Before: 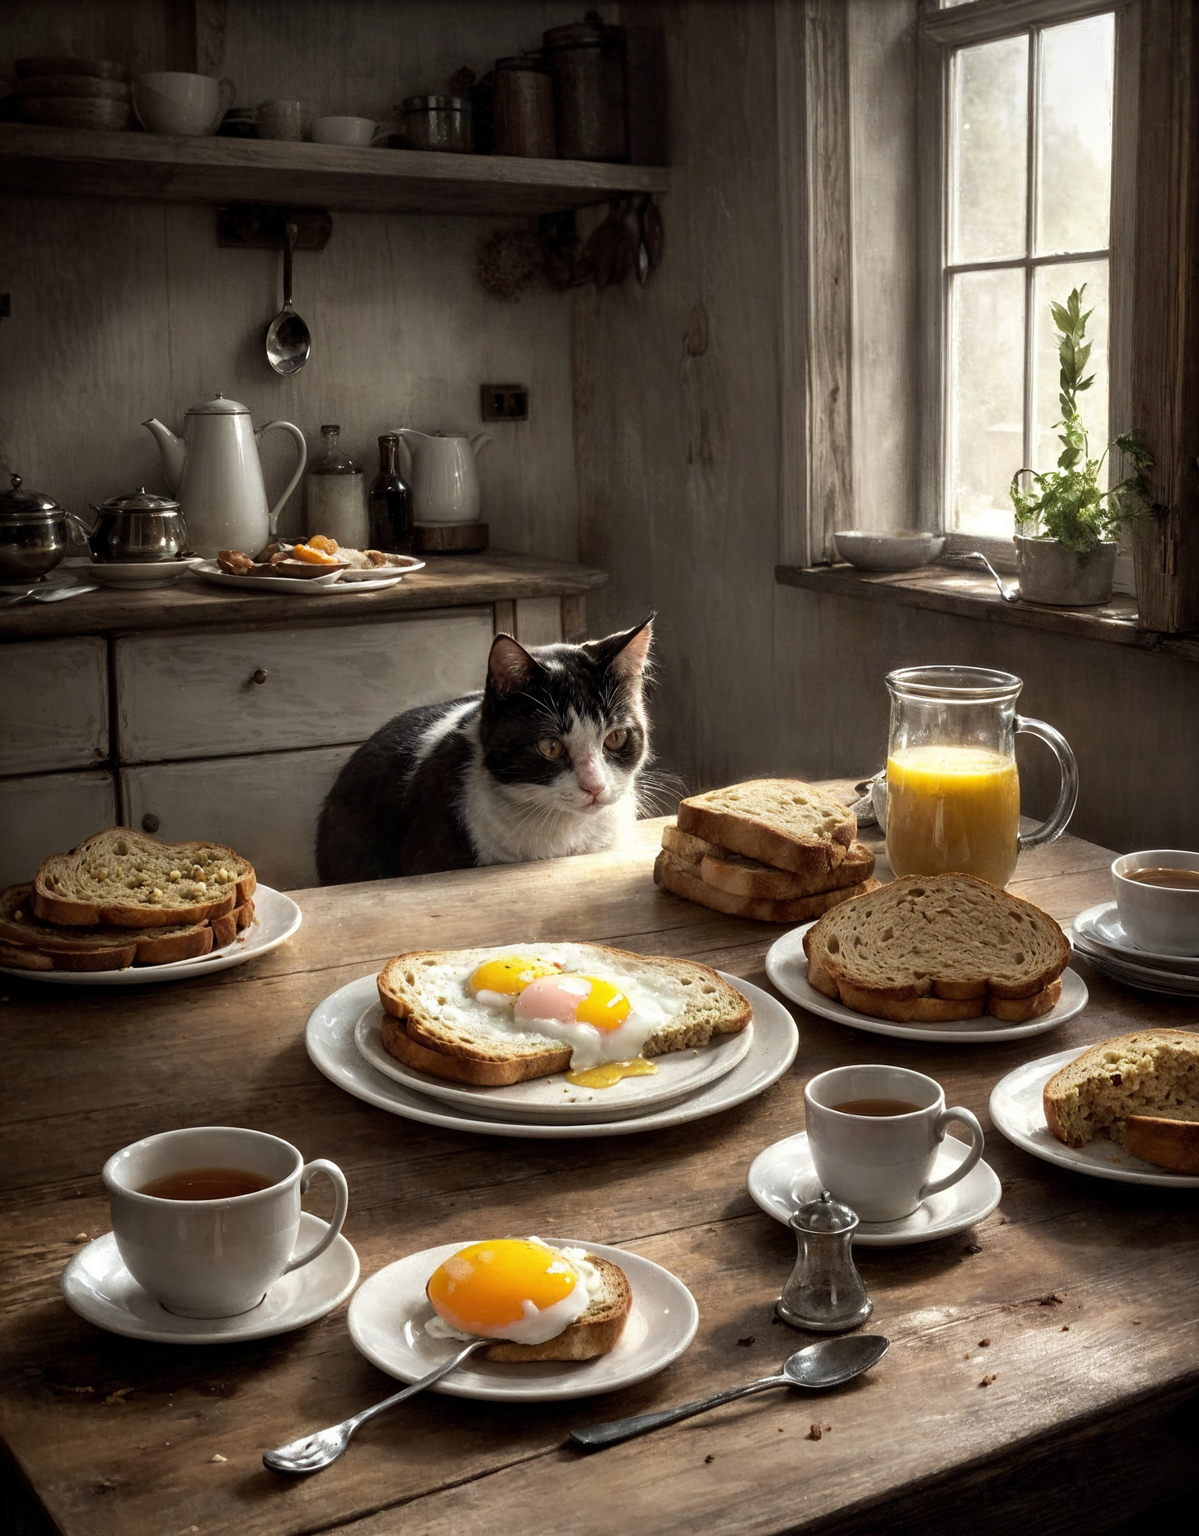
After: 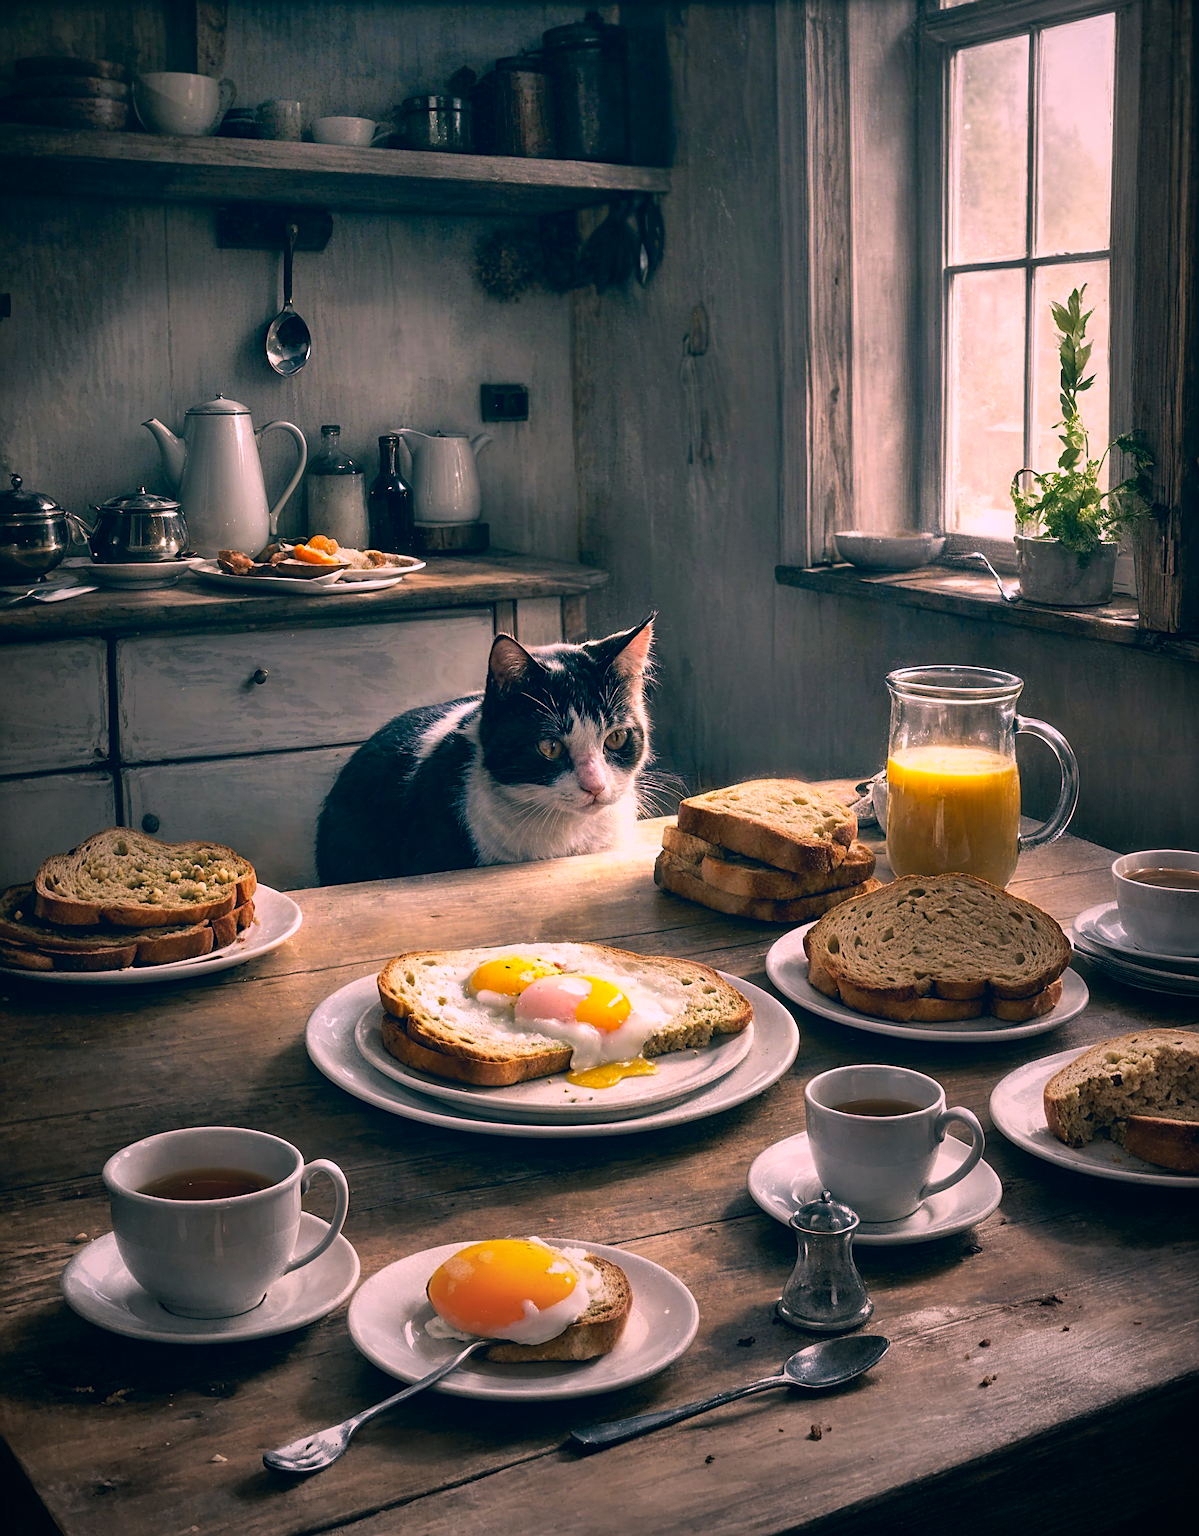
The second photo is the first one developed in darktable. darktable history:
sharpen: on, module defaults
shadows and highlights: highlights color adjustment 0%, soften with gaussian
vignetting: fall-off start 72.14%, fall-off radius 108.07%, brightness -0.713, saturation -0.488, center (-0.054, -0.359), width/height ratio 0.729
color correction: highlights a* 17.03, highlights b* 0.205, shadows a* -15.38, shadows b* -14.56, saturation 1.5
